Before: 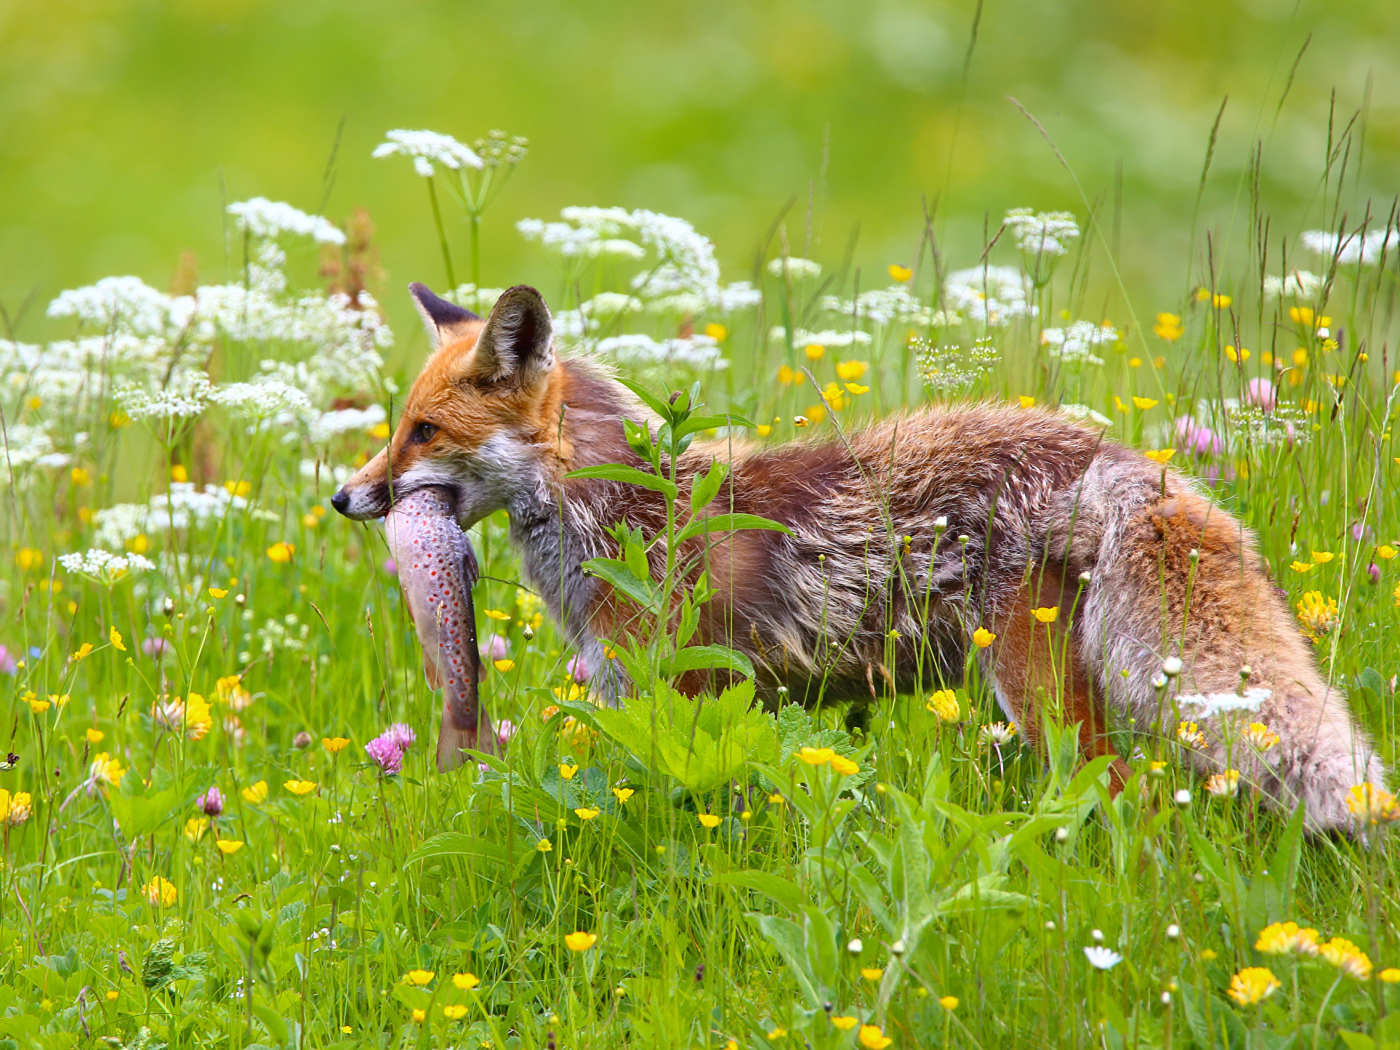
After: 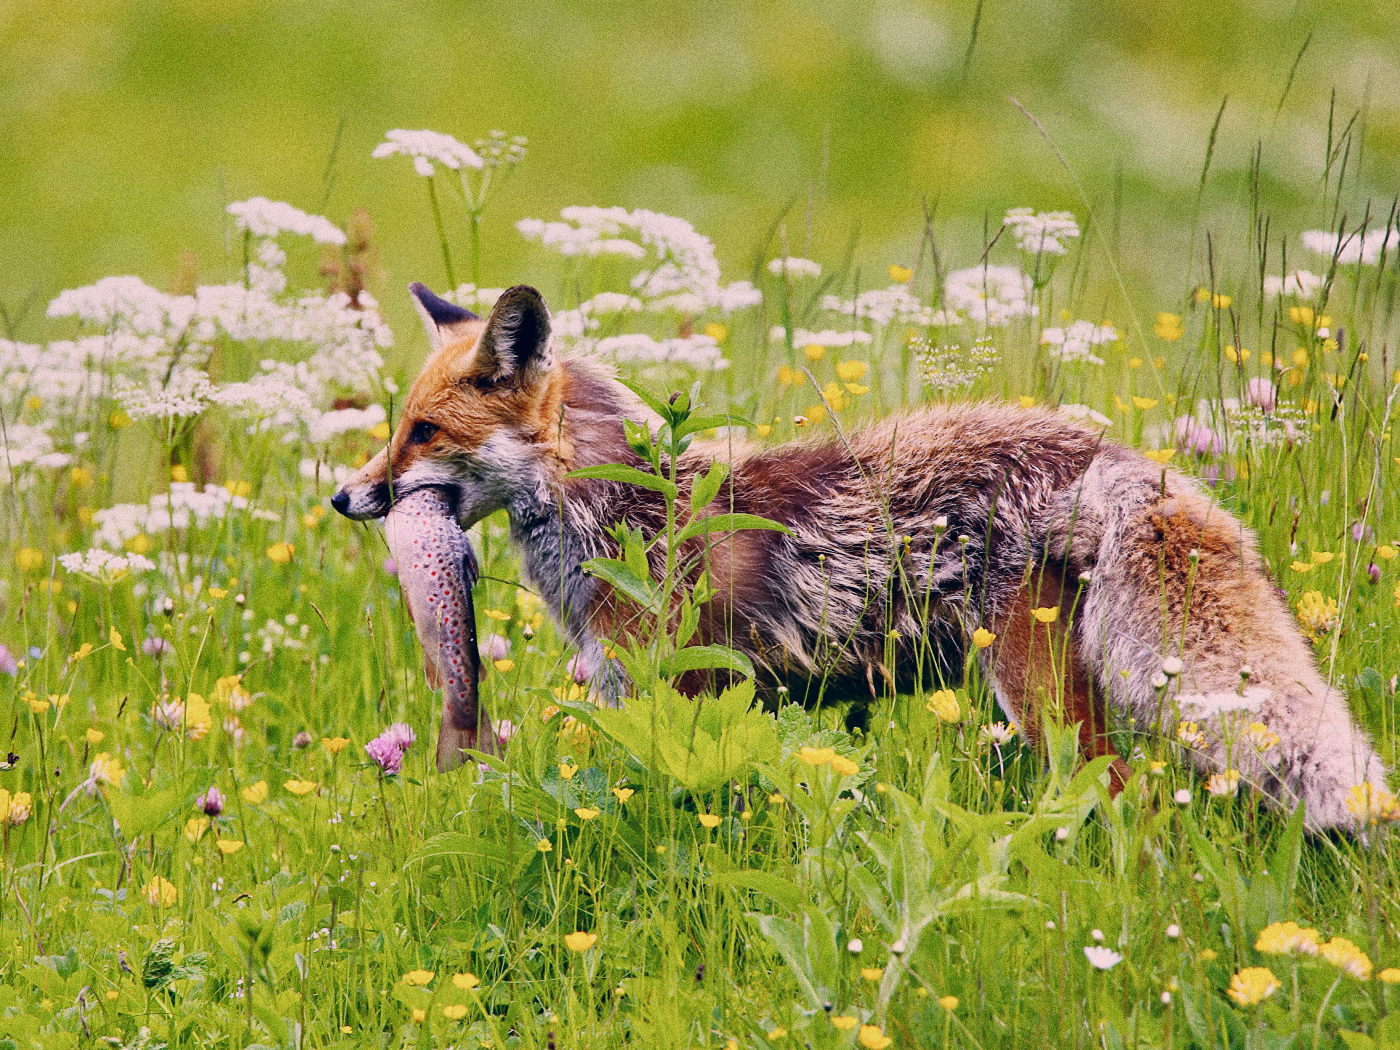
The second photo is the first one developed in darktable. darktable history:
grain: coarseness 0.09 ISO, strength 40%
shadows and highlights: soften with gaussian
tone equalizer: on, module defaults
sigmoid: contrast 1.7, skew -0.2, preserve hue 0%, red attenuation 0.1, red rotation 0.035, green attenuation 0.1, green rotation -0.017, blue attenuation 0.15, blue rotation -0.052, base primaries Rec2020
color correction: highlights a* 14.46, highlights b* 5.85, shadows a* -5.53, shadows b* -15.24, saturation 0.85
